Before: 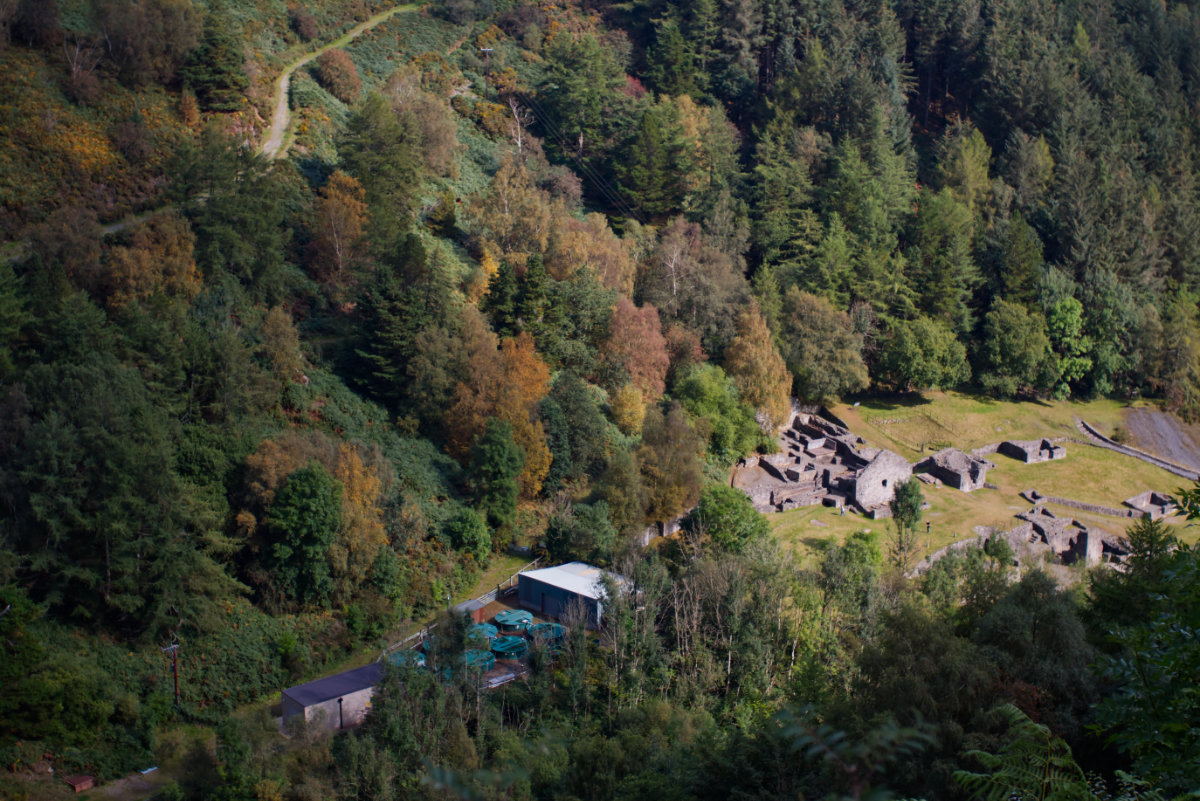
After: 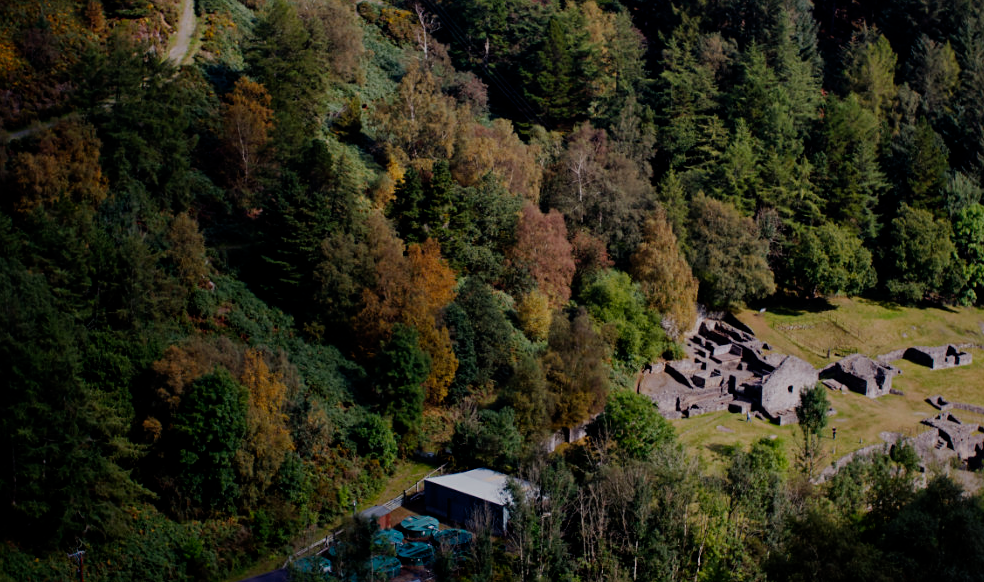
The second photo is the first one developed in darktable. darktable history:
crop: left 7.856%, top 11.836%, right 10.12%, bottom 15.387%
sharpen: amount 0.2
filmic rgb: middle gray luminance 29%, black relative exposure -10.3 EV, white relative exposure 5.5 EV, threshold 6 EV, target black luminance 0%, hardness 3.95, latitude 2.04%, contrast 1.132, highlights saturation mix 5%, shadows ↔ highlights balance 15.11%, add noise in highlights 0, preserve chrominance no, color science v3 (2019), use custom middle-gray values true, iterations of high-quality reconstruction 0, contrast in highlights soft, enable highlight reconstruction true
